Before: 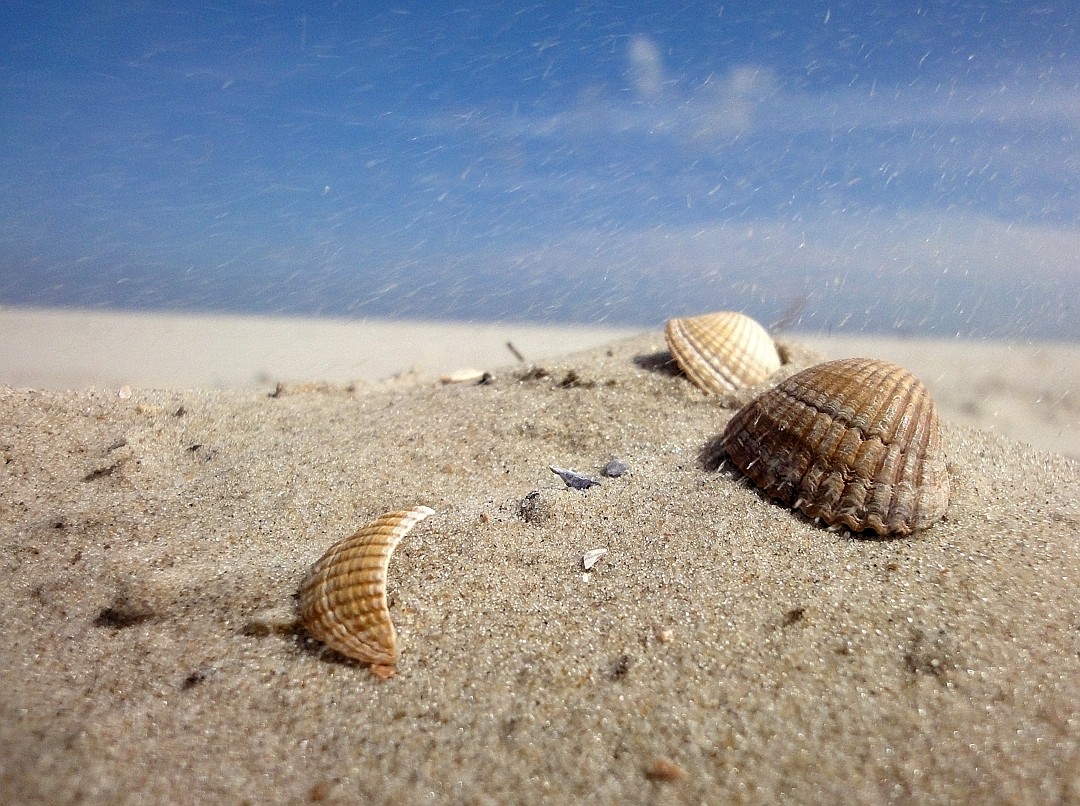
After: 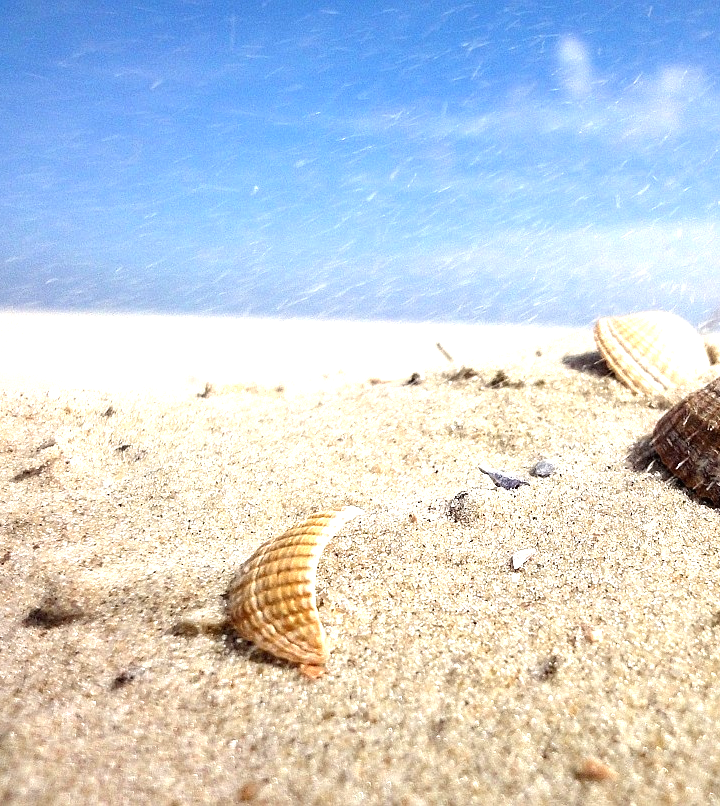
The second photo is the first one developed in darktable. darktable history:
crop and rotate: left 6.617%, right 26.717%
exposure: black level correction 0, exposure 1.2 EV, compensate exposure bias true, compensate highlight preservation false
